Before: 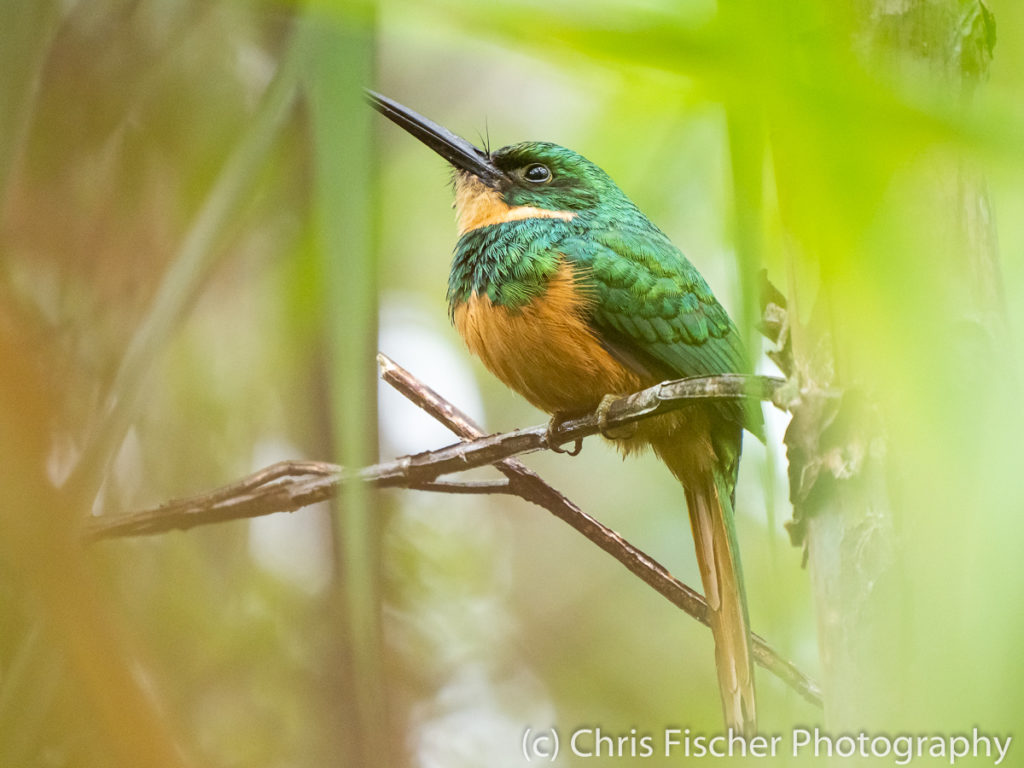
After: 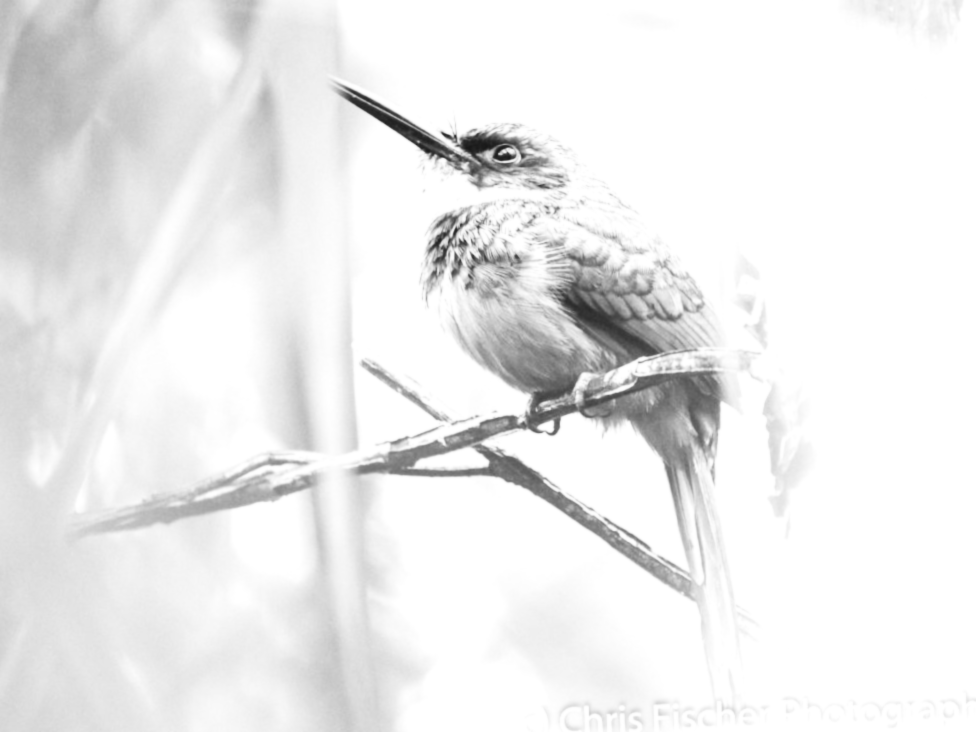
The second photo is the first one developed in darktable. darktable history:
lowpass: radius 0.76, contrast 1.56, saturation 0, unbound 0
exposure: black level correction 0, exposure 1.2 EV, compensate exposure bias true, compensate highlight preservation false
velvia: on, module defaults
rotate and perspective: rotation -2.12°, lens shift (vertical) 0.009, lens shift (horizontal) -0.008, automatic cropping original format, crop left 0.036, crop right 0.964, crop top 0.05, crop bottom 0.959
